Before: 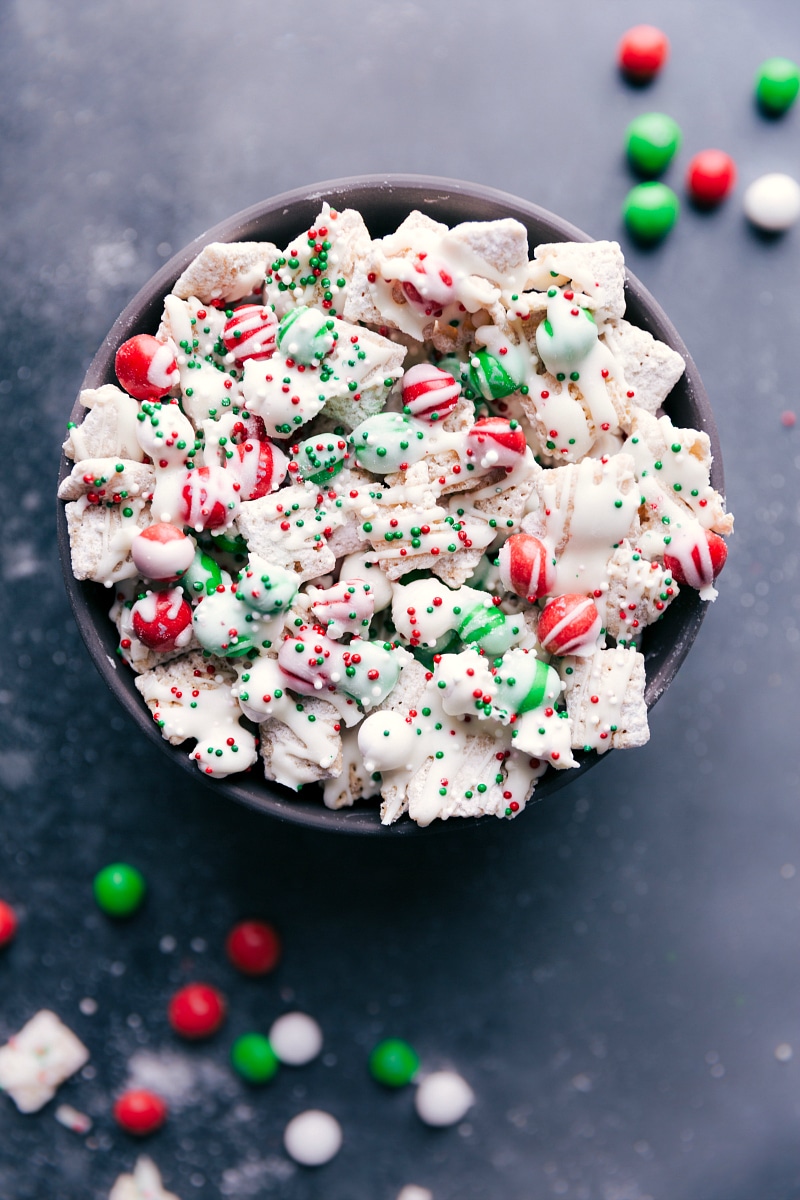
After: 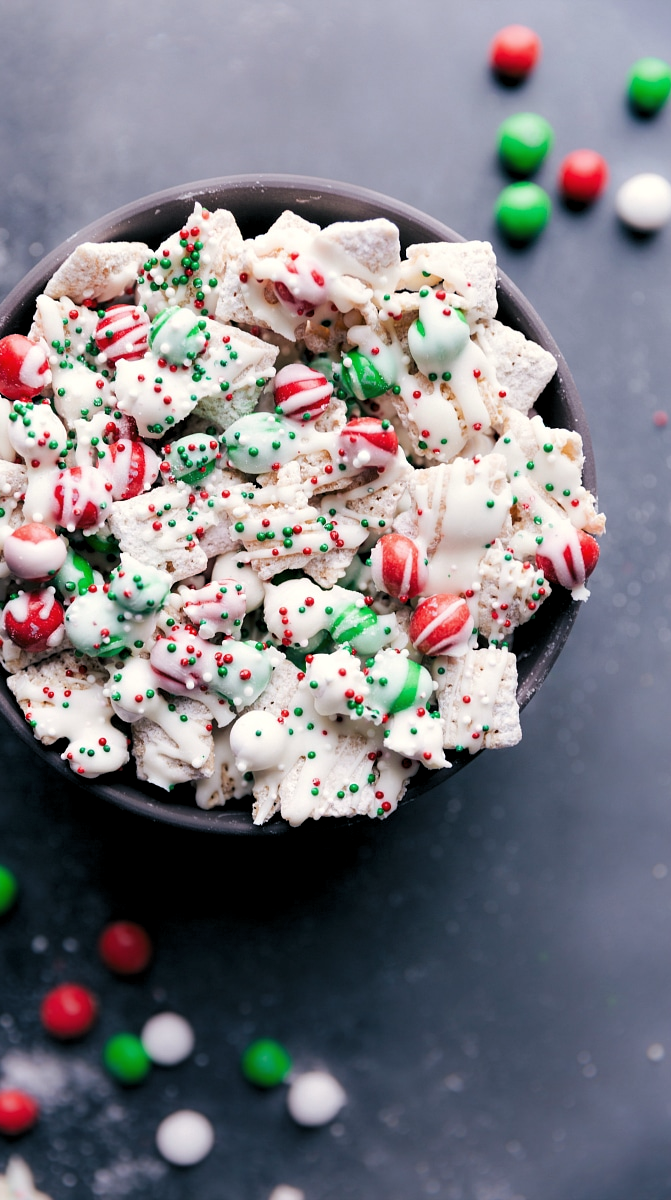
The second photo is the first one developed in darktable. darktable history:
levels: mode automatic, black 3.82%
crop: left 16.122%
